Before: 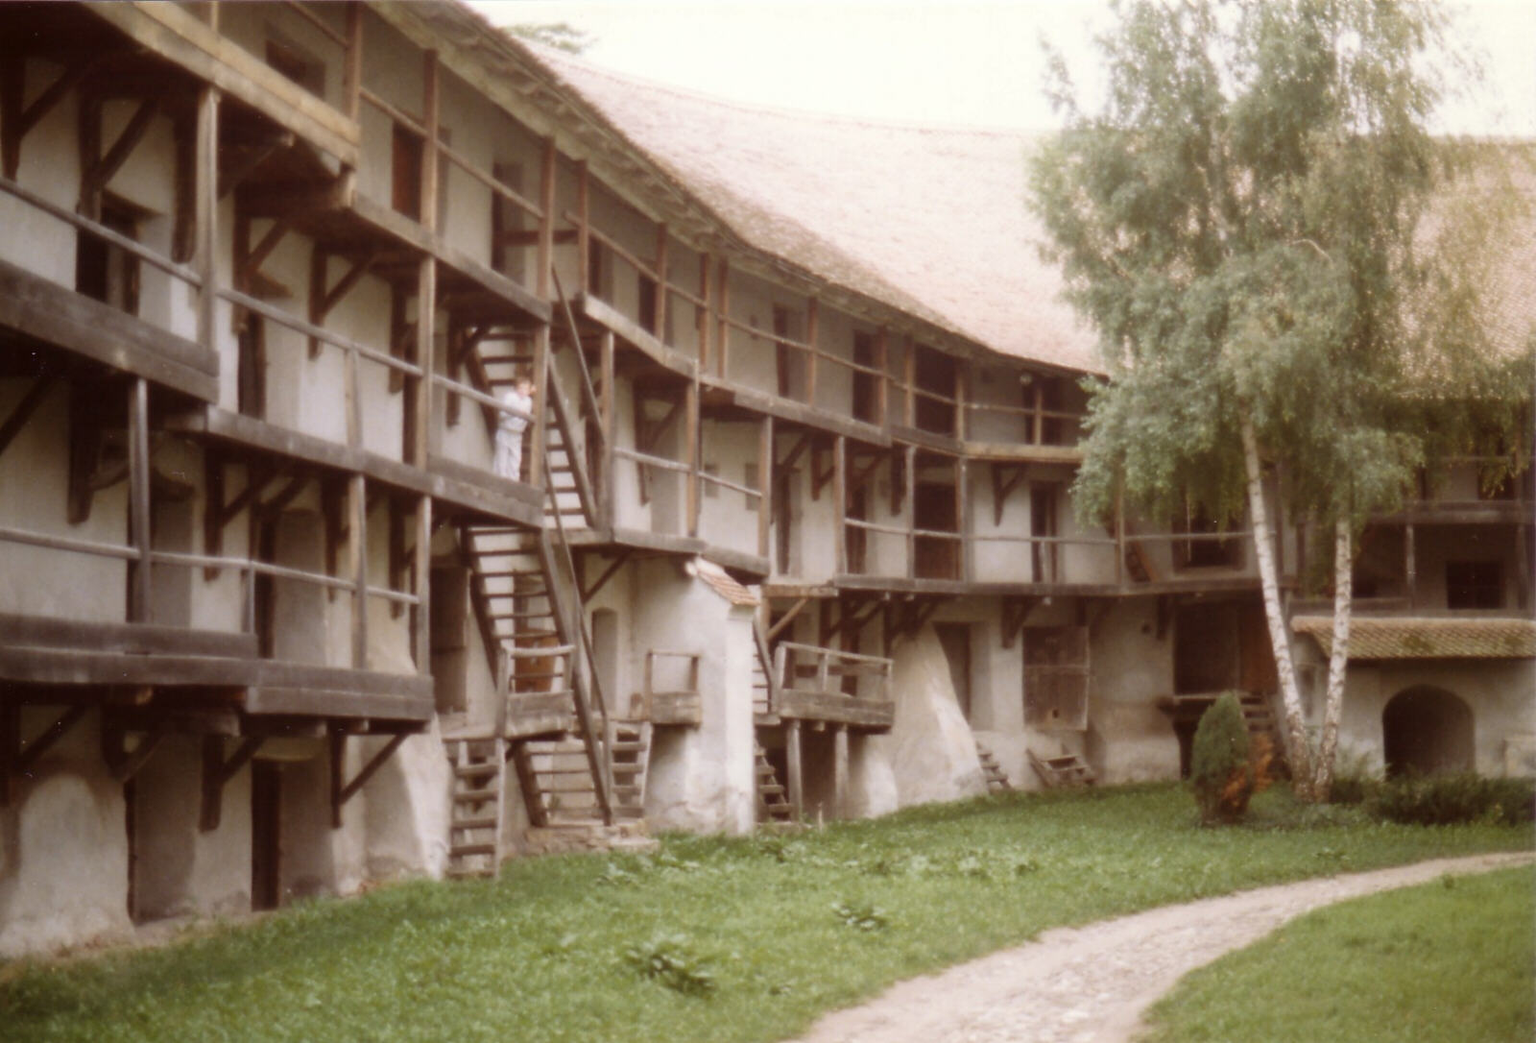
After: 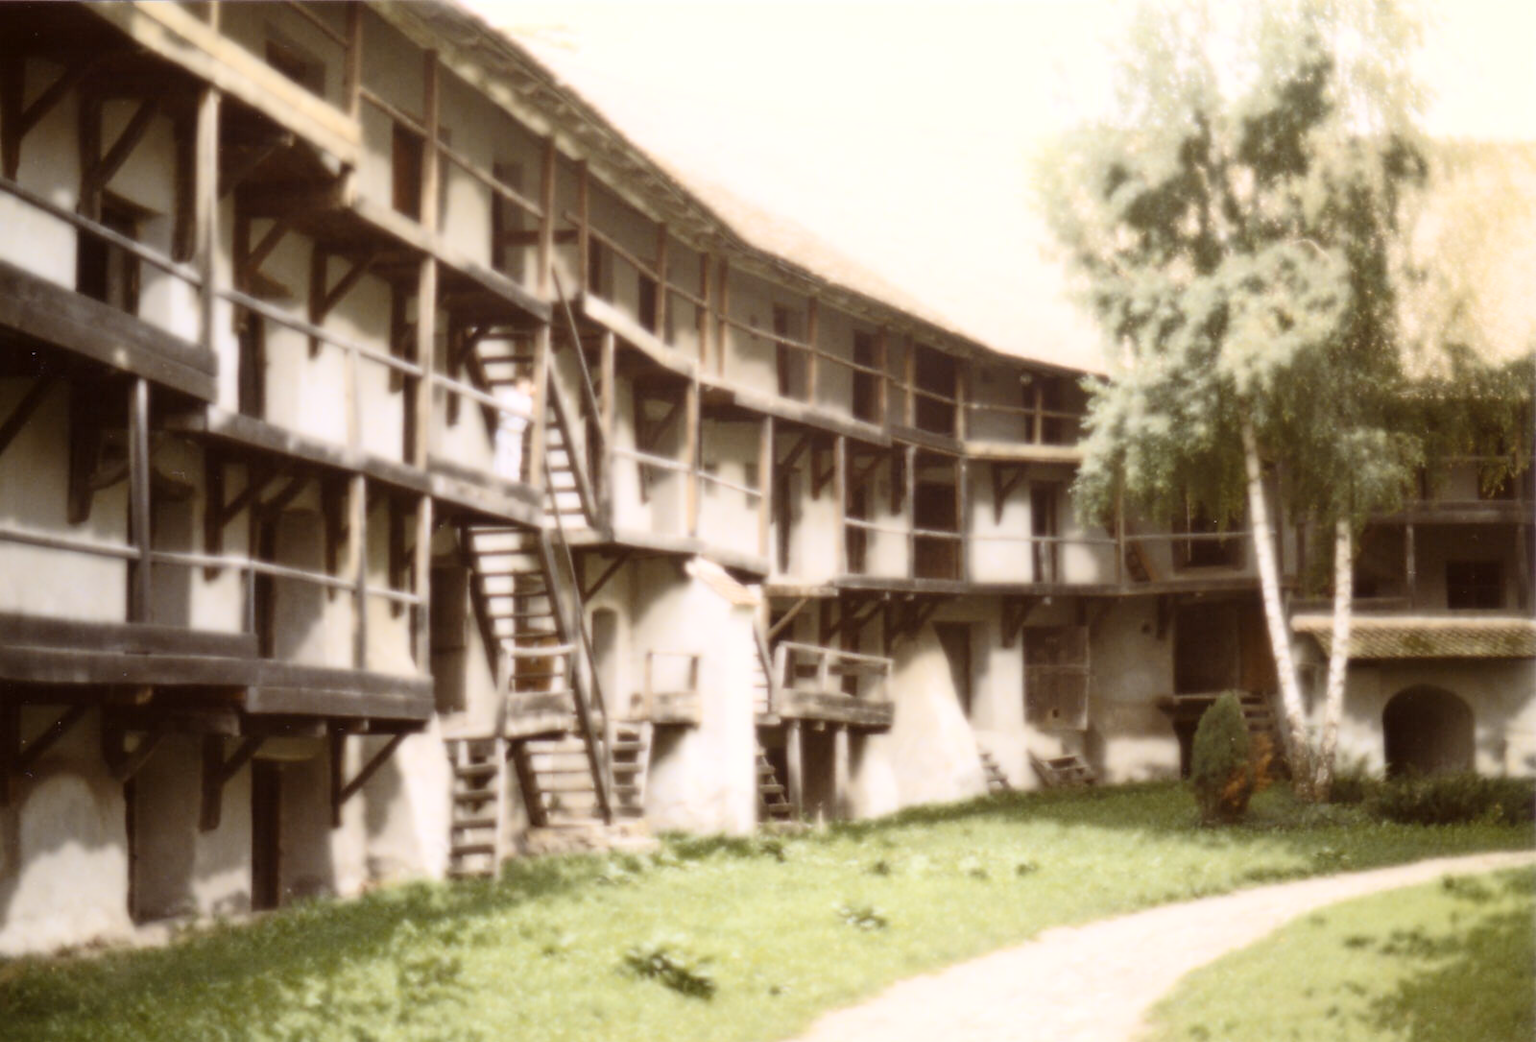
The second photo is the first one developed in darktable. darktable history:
bloom: size 0%, threshold 54.82%, strength 8.31%
color contrast: green-magenta contrast 0.8, blue-yellow contrast 1.1, unbound 0
